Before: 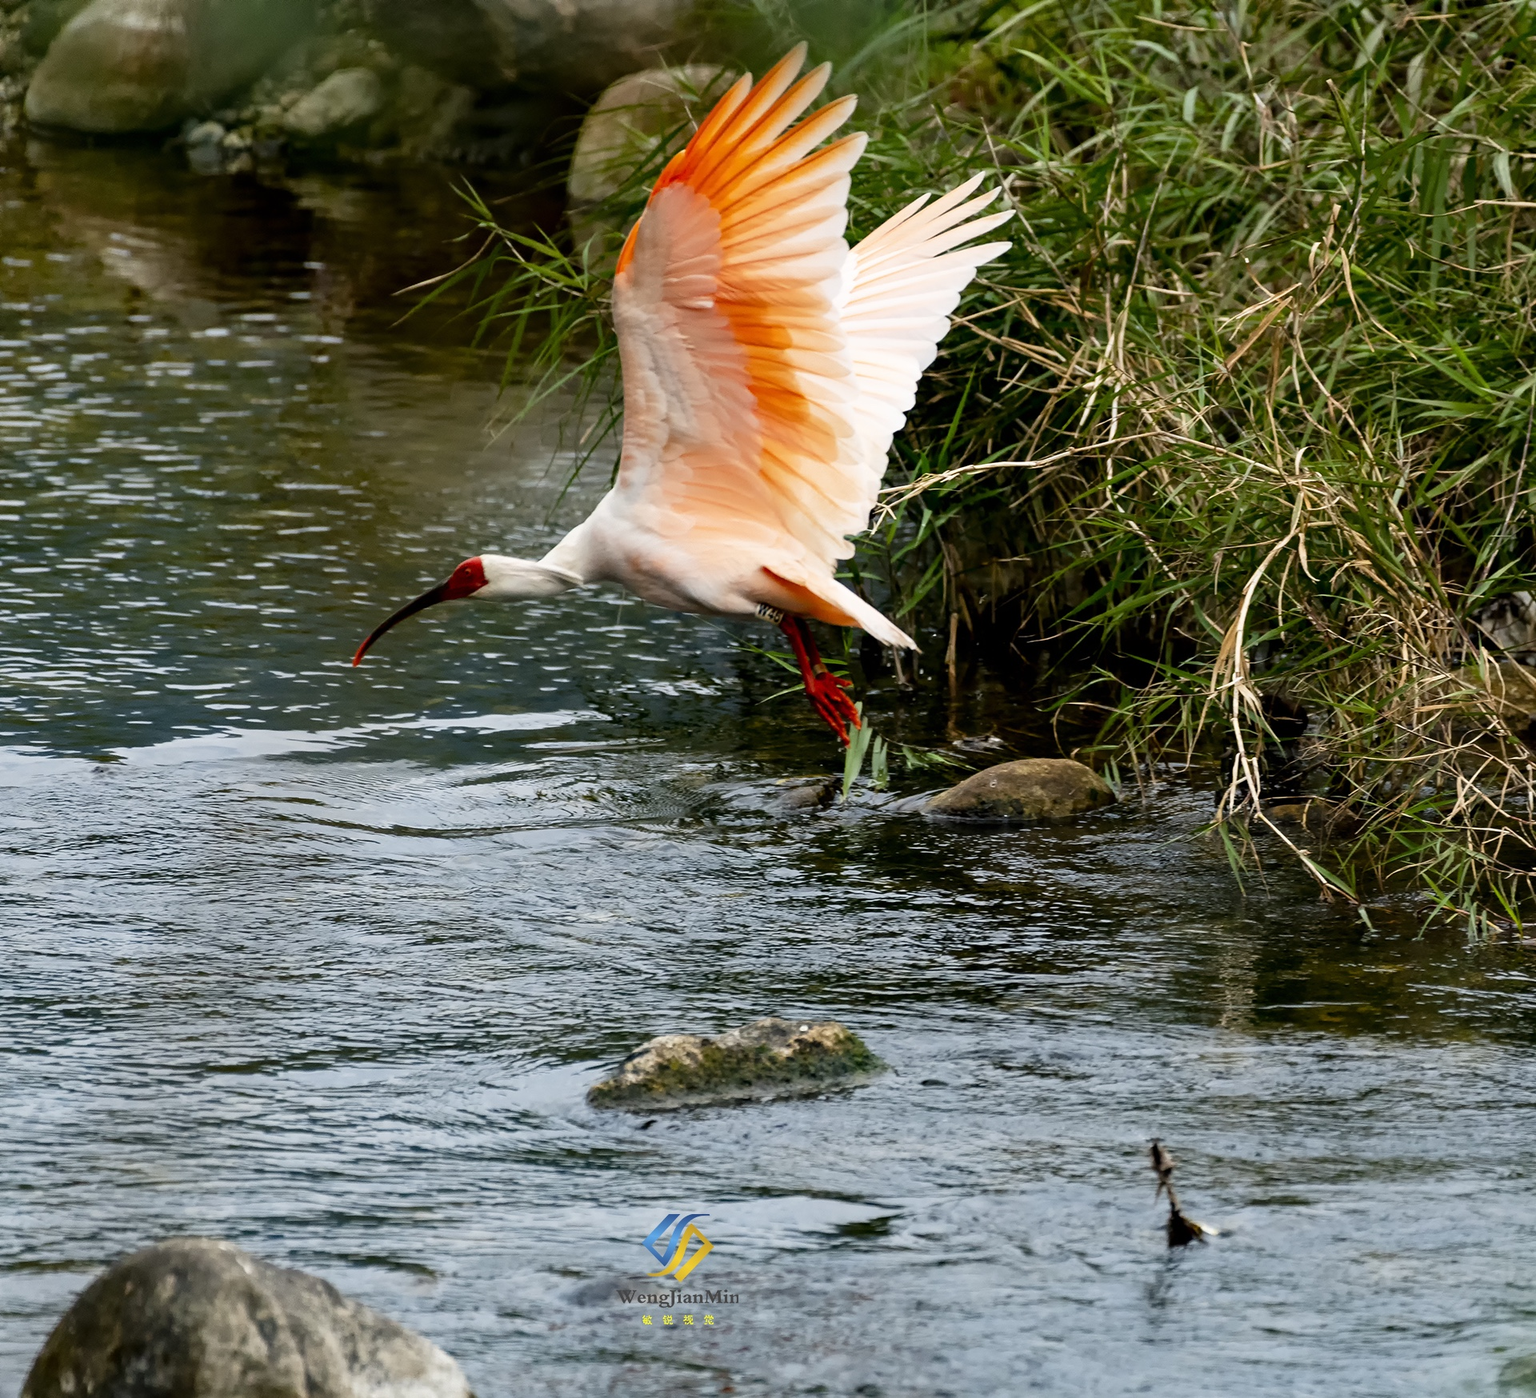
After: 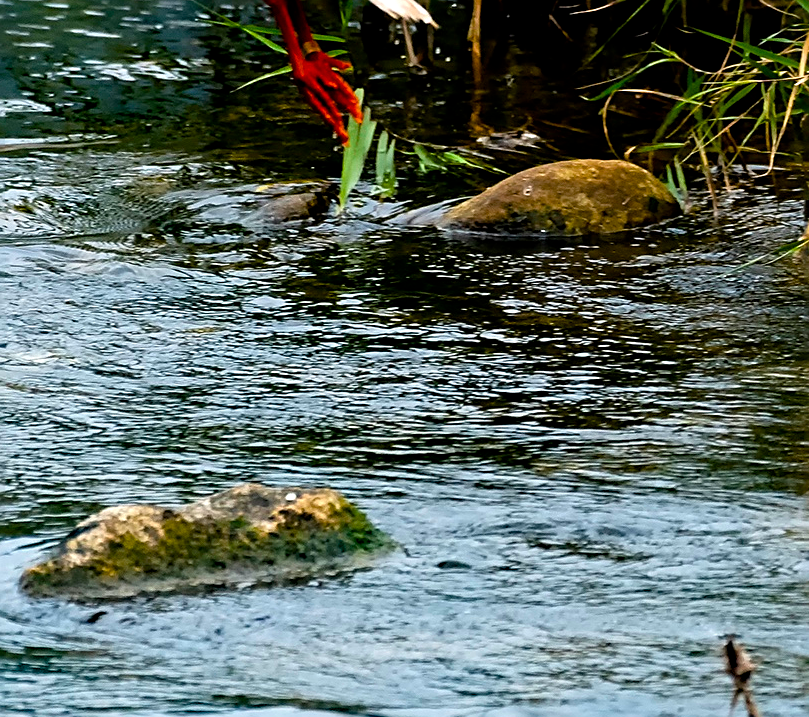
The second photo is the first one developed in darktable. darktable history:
sharpen: on, module defaults
crop: left 37.221%, top 45.169%, right 20.63%, bottom 13.777%
color balance rgb: perceptual saturation grading › global saturation 36%, perceptual brilliance grading › global brilliance 10%, global vibrance 20%
